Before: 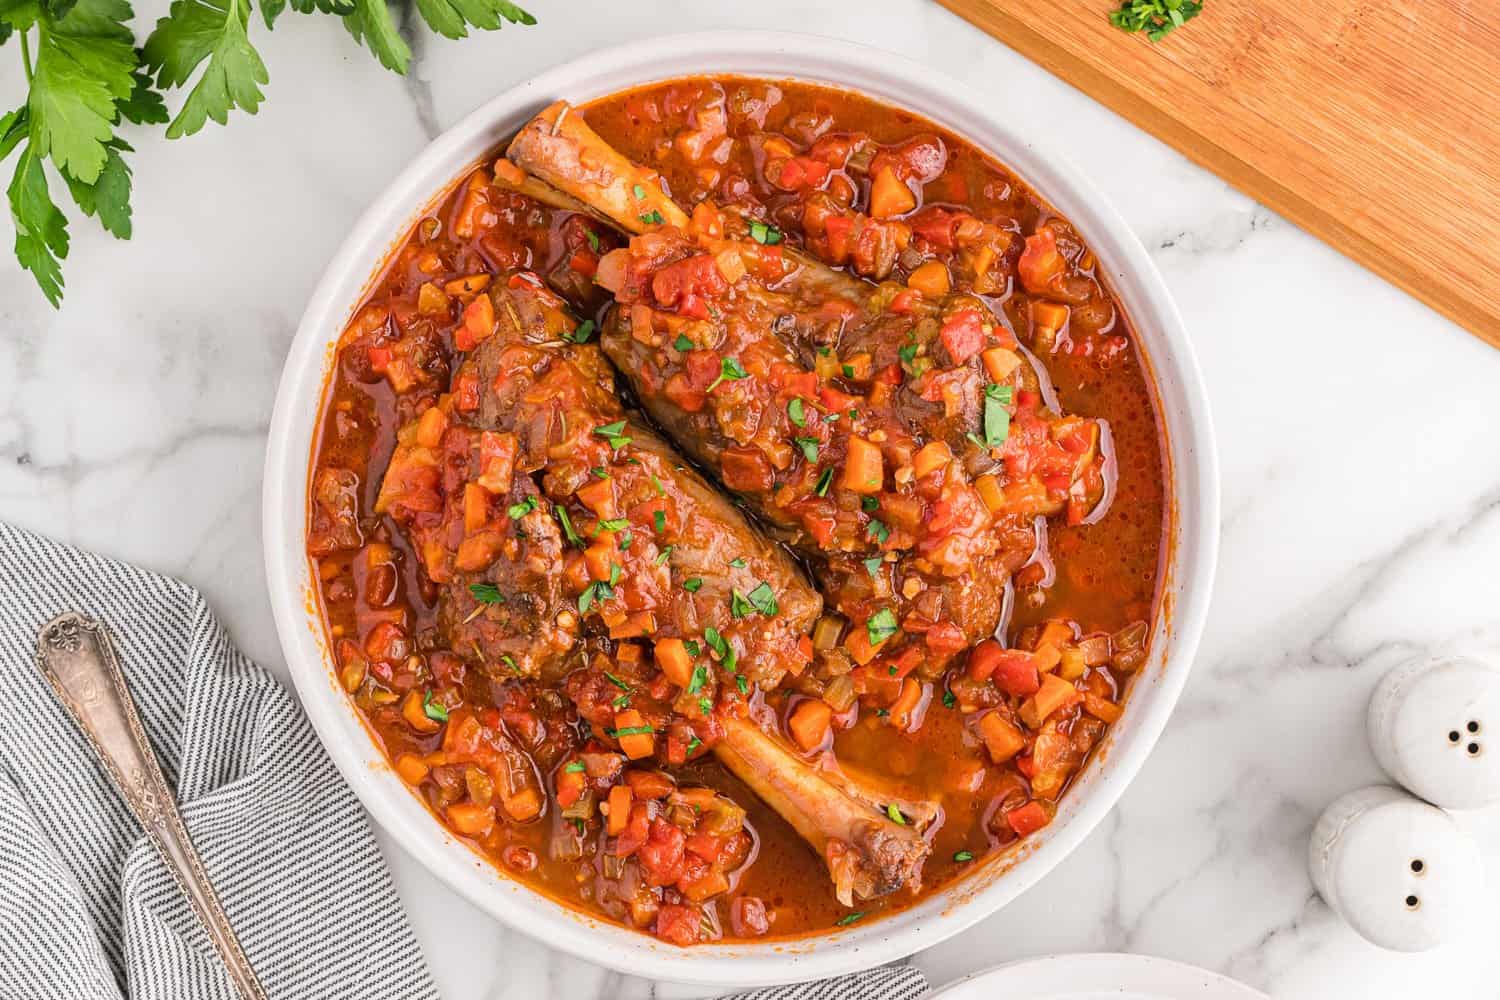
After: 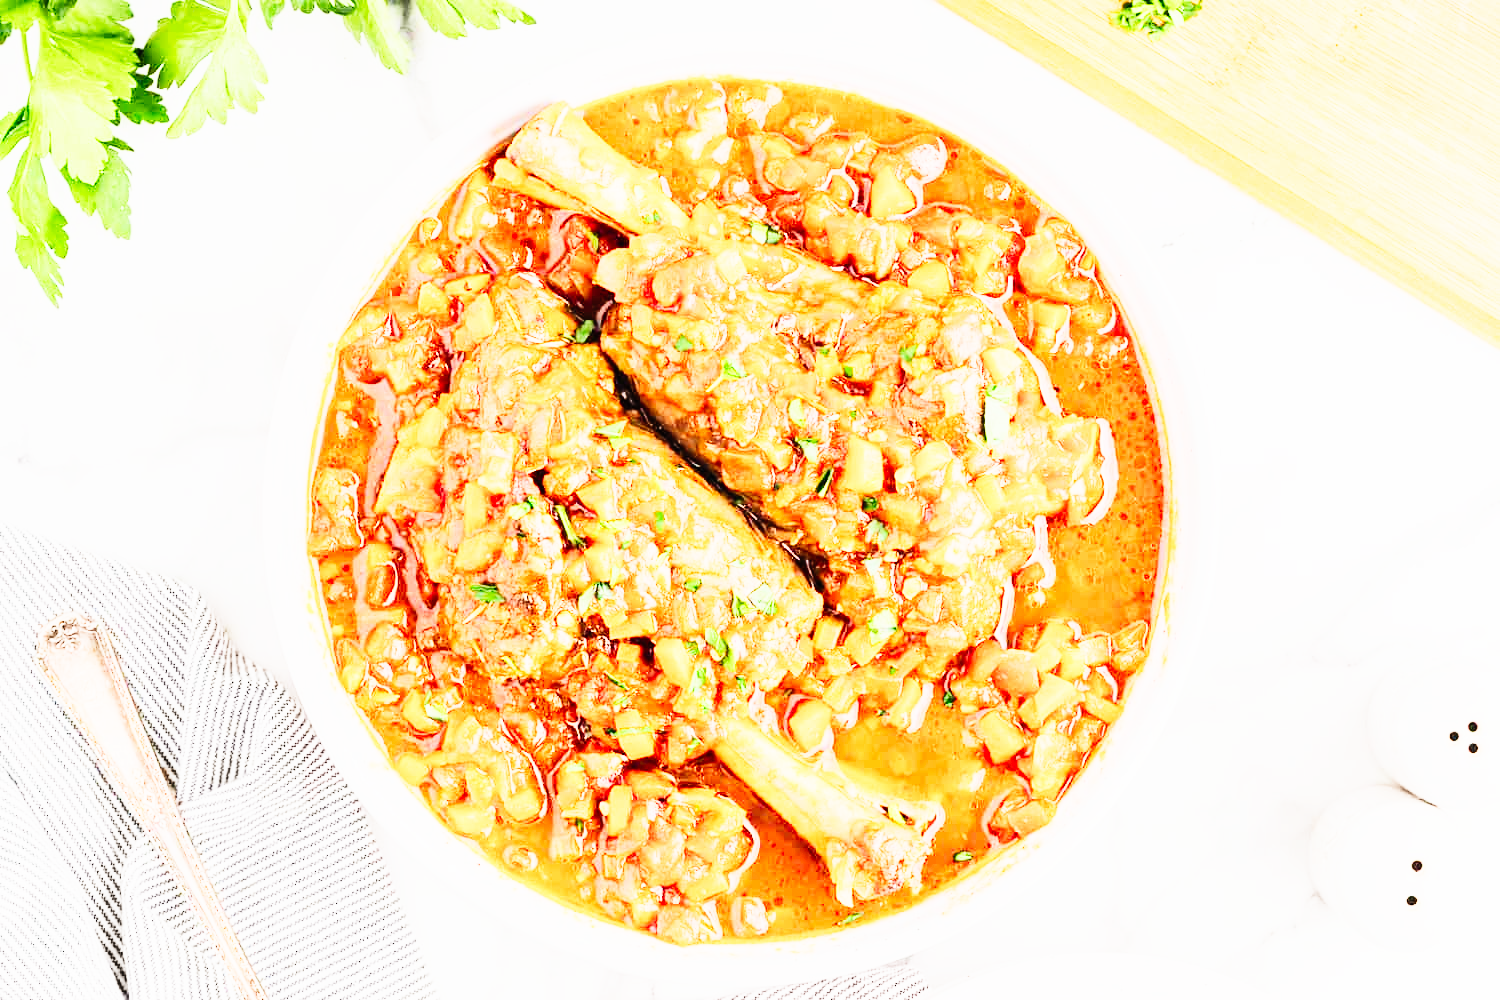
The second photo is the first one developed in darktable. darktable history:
tone equalizer: -8 EV -0.417 EV, -7 EV -0.389 EV, -6 EV -0.333 EV, -5 EV -0.222 EV, -3 EV 0.222 EV, -2 EV 0.333 EV, -1 EV 0.389 EV, +0 EV 0.417 EV, edges refinement/feathering 500, mask exposure compensation -1.57 EV, preserve details no
contrast brightness saturation: contrast 0.2, brightness 0.16, saturation 0.22
exposure: black level correction 0, exposure 1.9 EV, compensate highlight preservation false
sigmoid: contrast 1.8, skew -0.2, preserve hue 0%, red attenuation 0.1, red rotation 0.035, green attenuation 0.1, green rotation -0.017, blue attenuation 0.15, blue rotation -0.052, base primaries Rec2020
